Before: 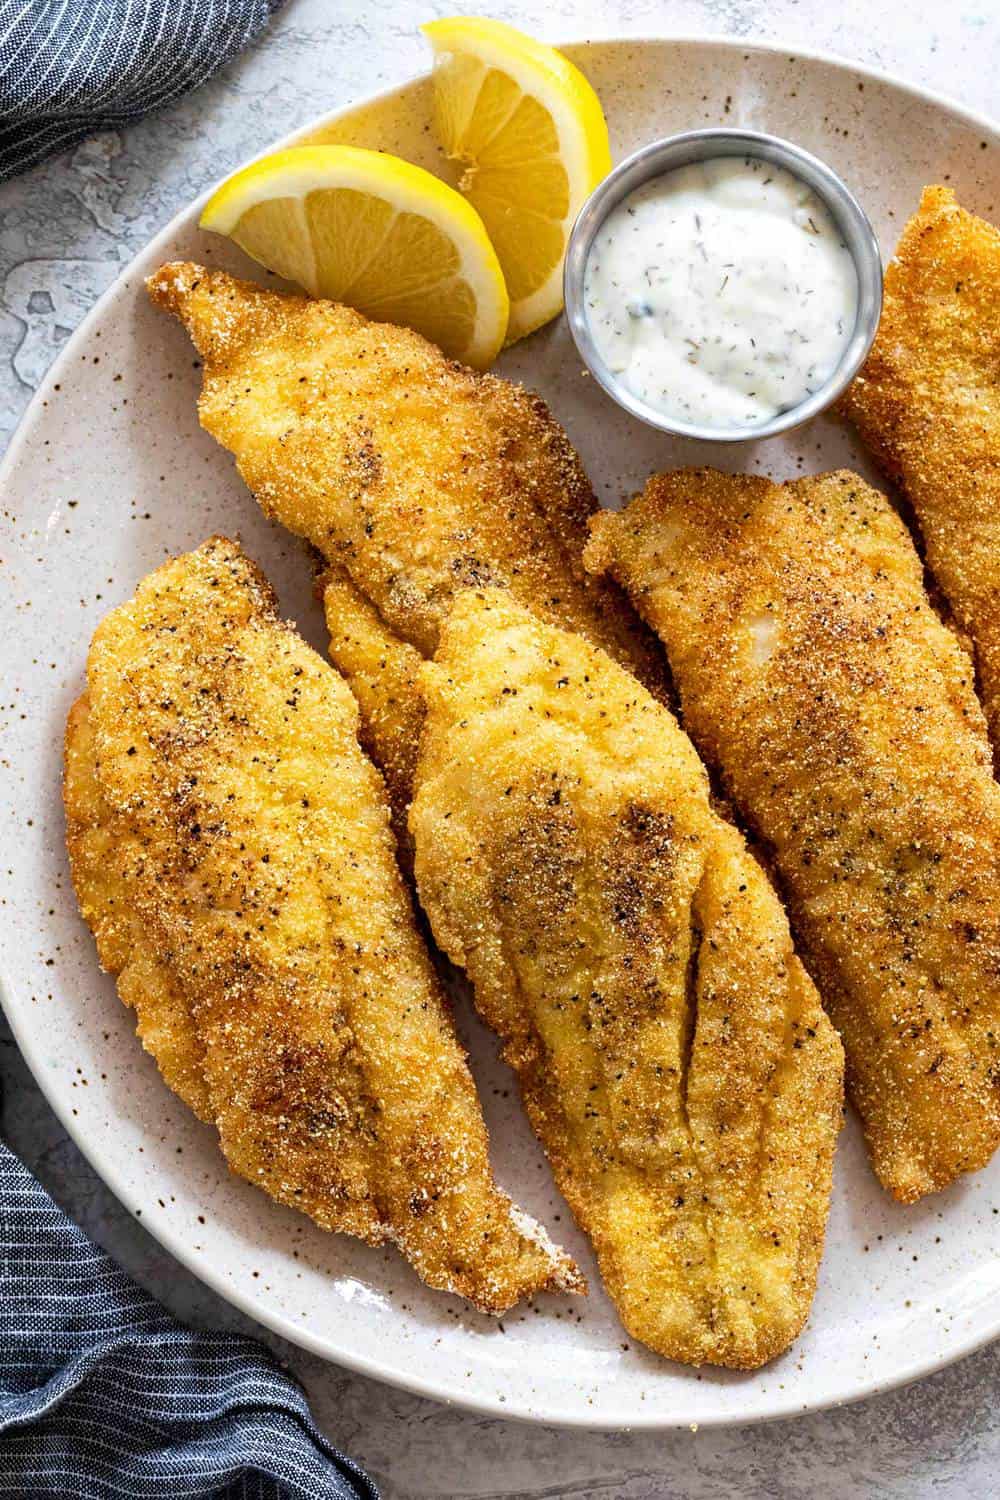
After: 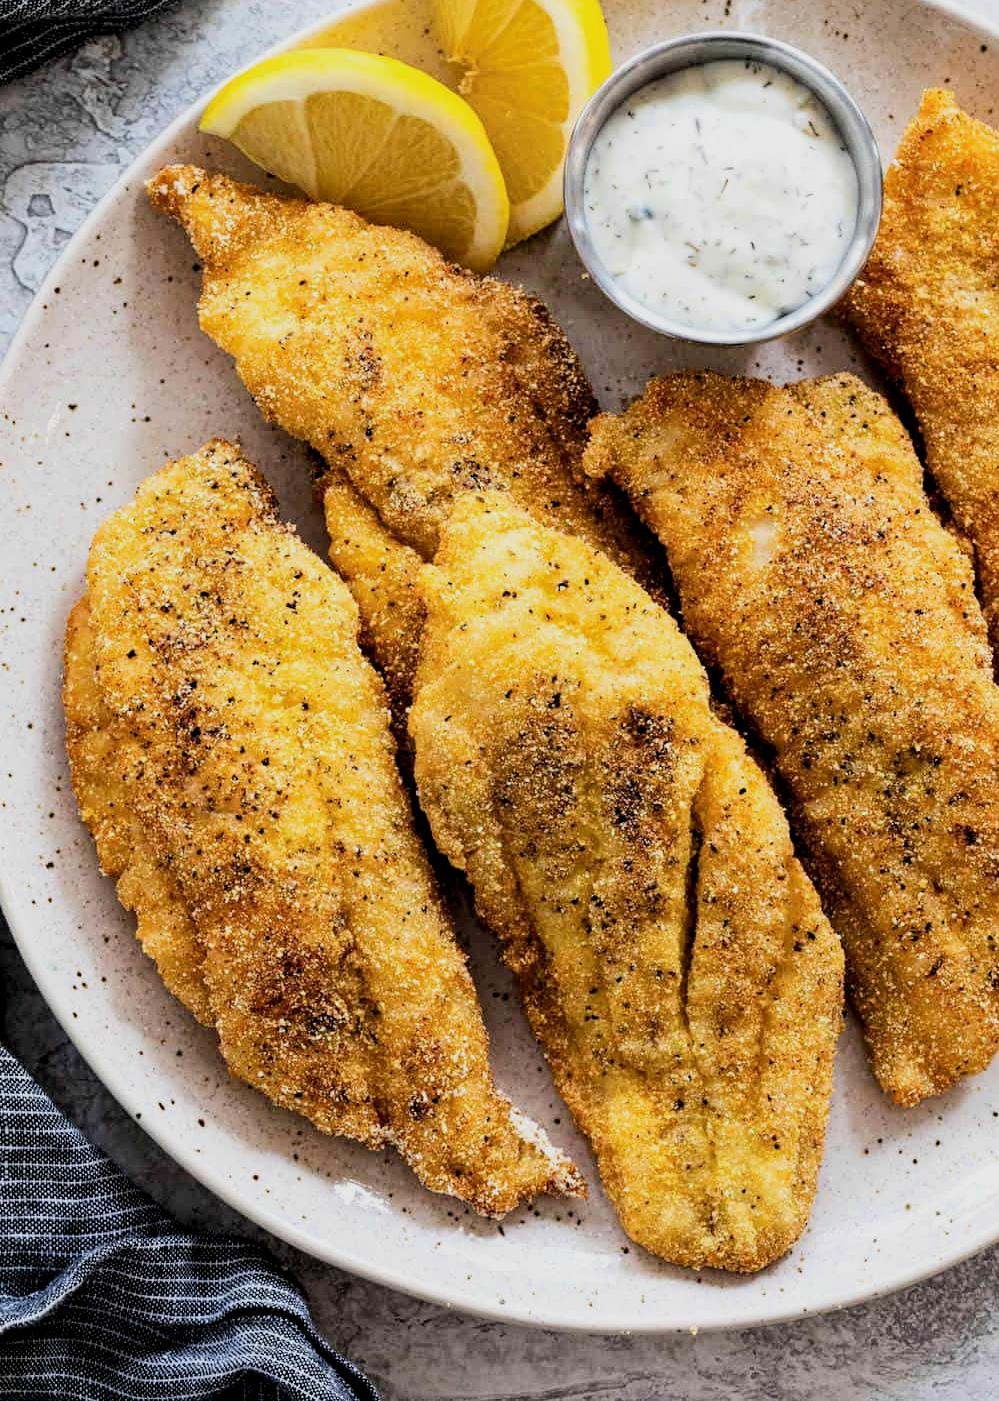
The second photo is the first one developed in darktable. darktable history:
crop and rotate: top 6.547%
local contrast: highlights 102%, shadows 98%, detail 120%, midtone range 0.2
filmic rgb: black relative exposure -5.06 EV, white relative exposure 3.97 EV, hardness 2.91, contrast 1.299, contrast in shadows safe
